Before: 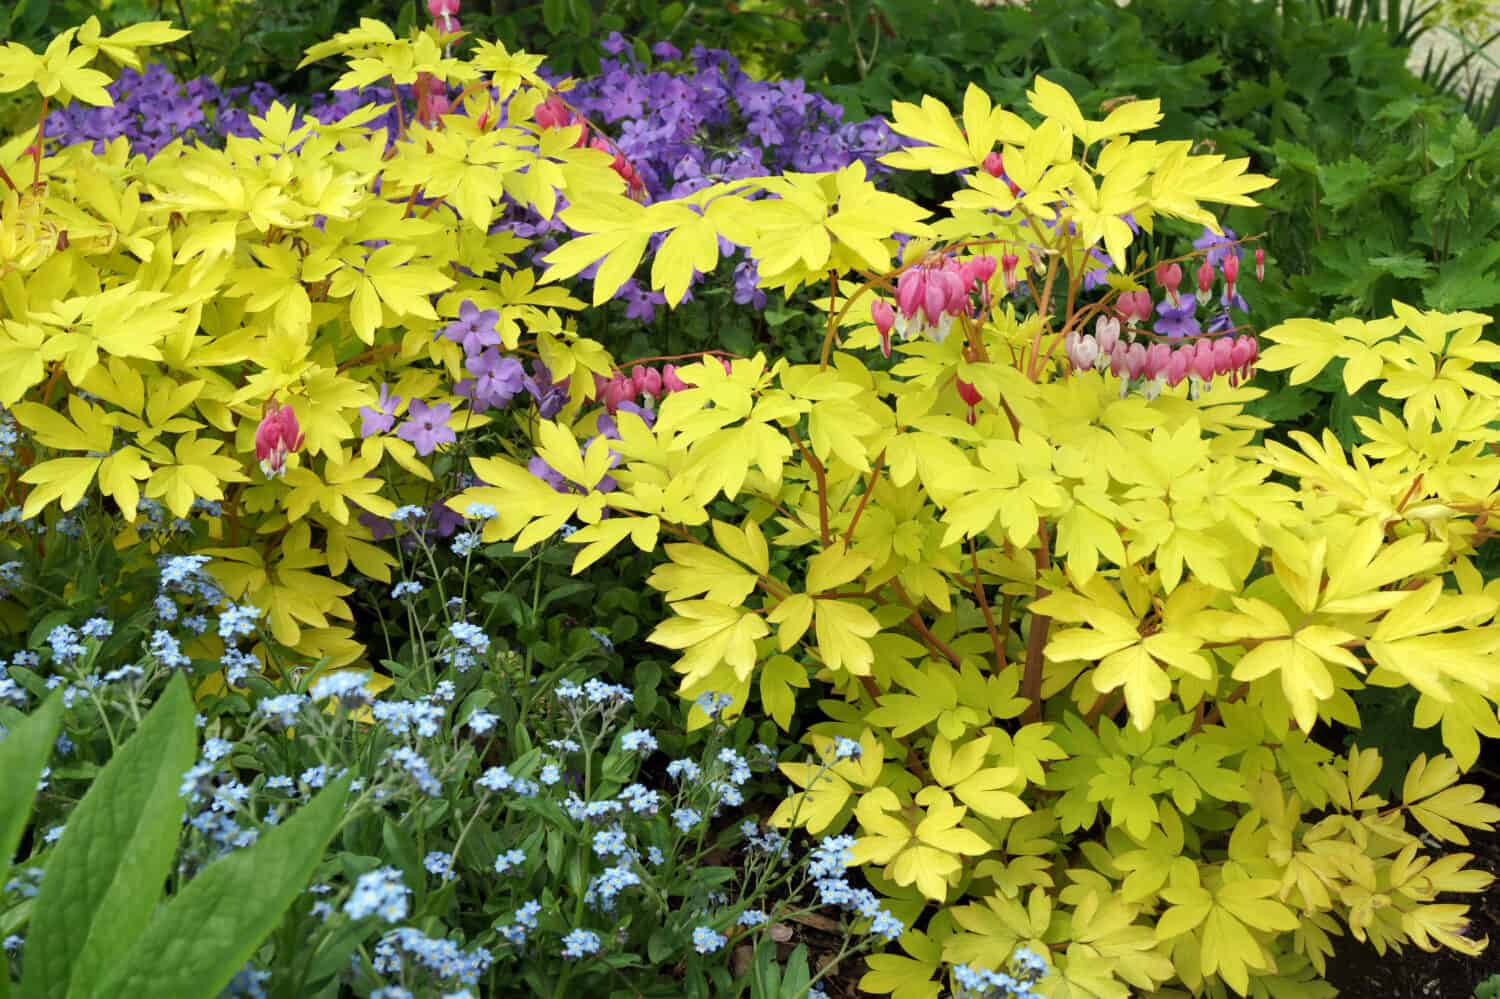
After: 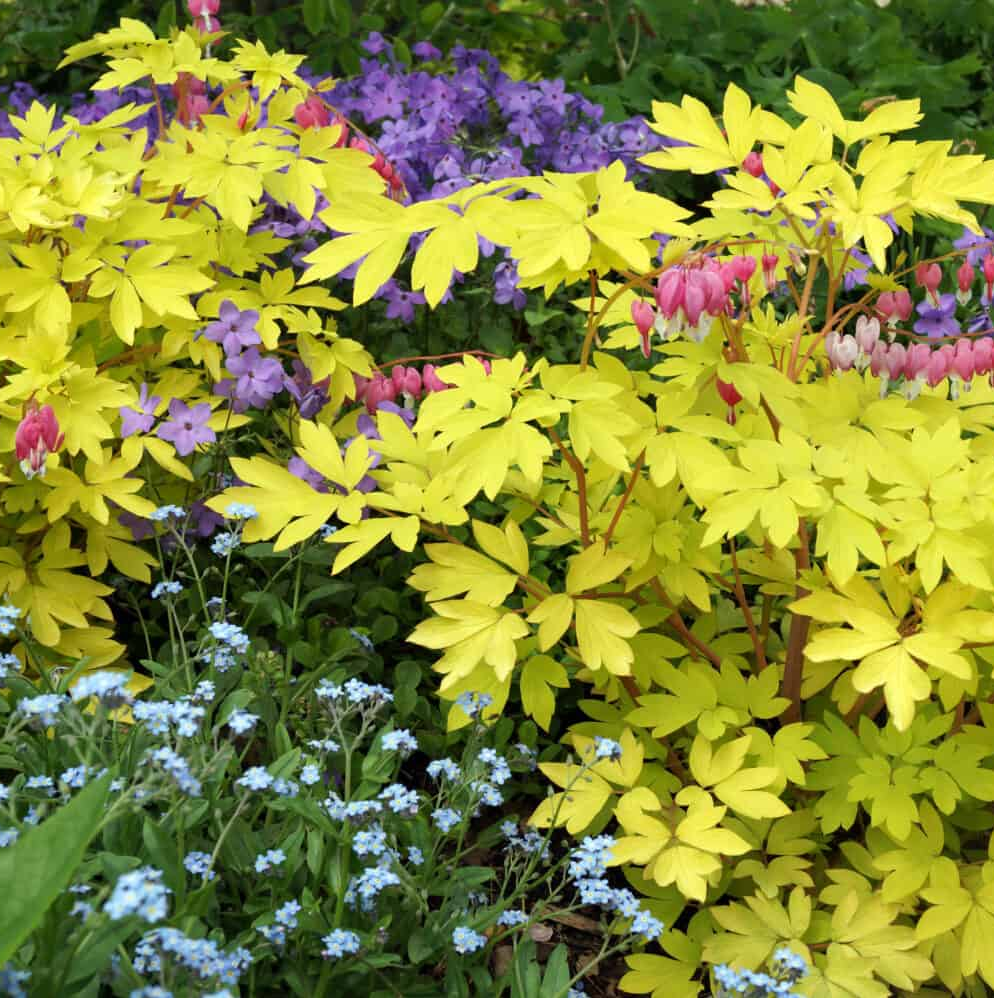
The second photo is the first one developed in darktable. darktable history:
crop and rotate: left 16.109%, right 17.61%
